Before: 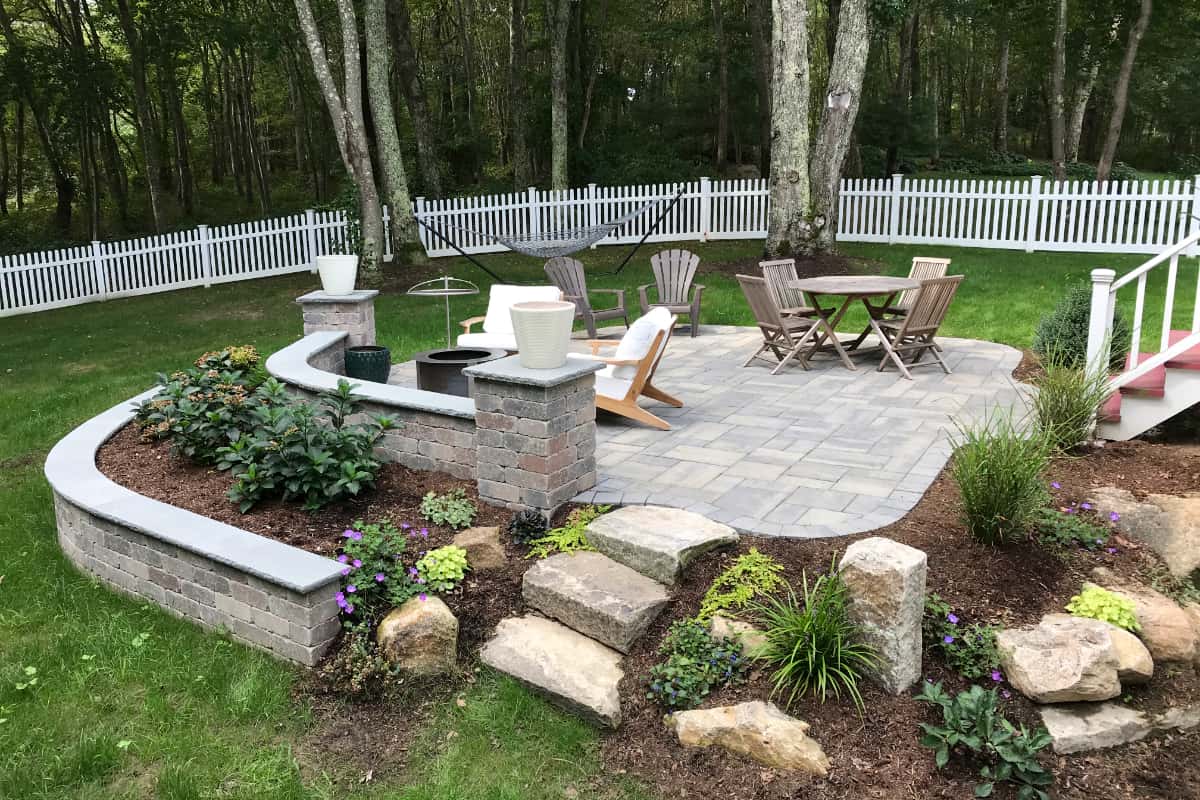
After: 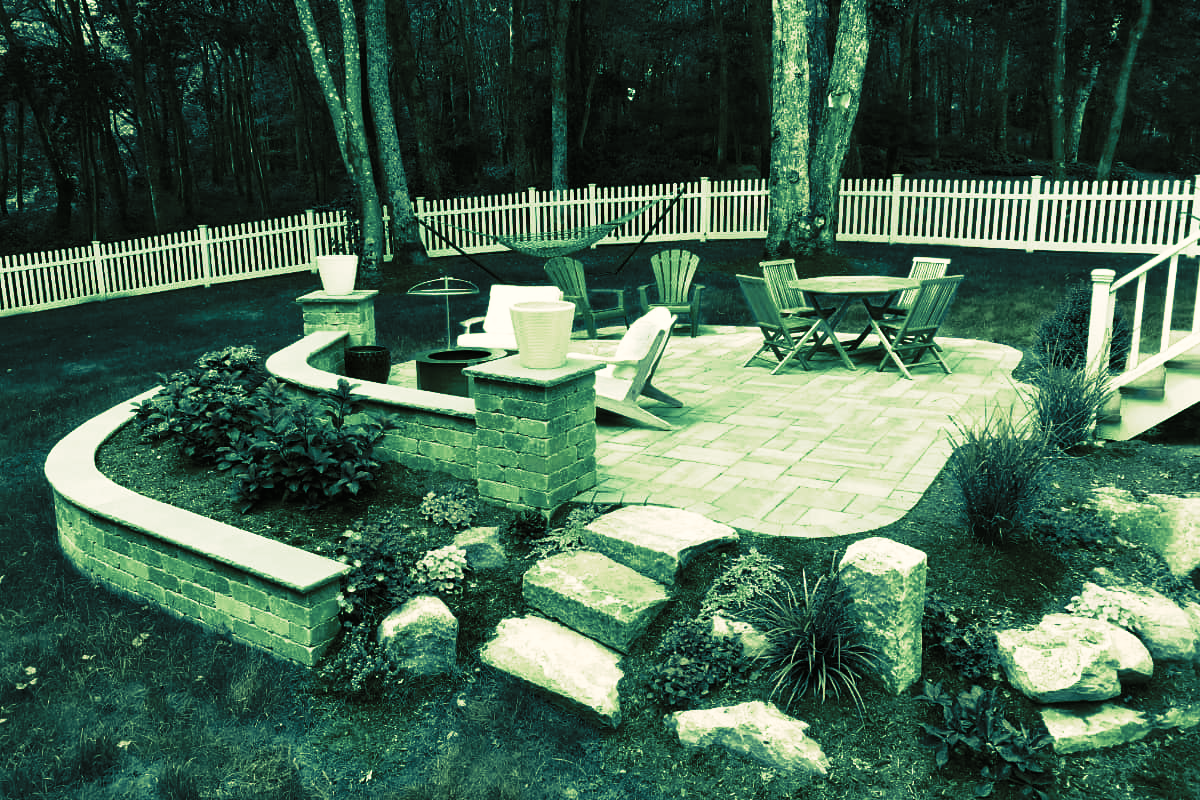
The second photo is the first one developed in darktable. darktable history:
tone curve: curves: ch0 [(0, 0) (0.003, 0.007) (0.011, 0.01) (0.025, 0.016) (0.044, 0.025) (0.069, 0.036) (0.1, 0.052) (0.136, 0.073) (0.177, 0.103) (0.224, 0.135) (0.277, 0.177) (0.335, 0.233) (0.399, 0.303) (0.468, 0.376) (0.543, 0.469) (0.623, 0.581) (0.709, 0.723) (0.801, 0.863) (0.898, 0.938) (1, 1)], preserve colors none
color look up table: target L [84.17, 79.09, 82.61, 94.25, 51.02, 52.07, 15.8, 69.95, 7.855, 61.06, 46.55, 6.884, 8.768, 1.221, 0.604, 92.97, 88.5, 87.97, 68.68, 61.4, 83.4, 75.33, 82.85, 46.72, 58.43, 36.66, 42.08, 25.09, 94.46, 82.64, 92.94, 94.12, 87.49, 63.05, 48.34, 61.63, 66.69, 9.351, 40.14, 28.48, 42.51, 5.452, 0.347, 63.08, 21.36, 44.38, 10.07, 45.34, 7.855], target a [-2.557, -6.534, -4.539, -0.129, -21.87, -22.18, -12.64, -15.21, -5.186, -23.93, -21.78, -4.316, -6.179, -0.852, -0.47, -1.457, -1.335, -2.138, -16.68, -24.82, -0.76, -7.953, -3.168, -20.46, -24.56, -17.03, -20.37, -16.74, -1.12, -2.533, -1.67, -0.807, -1.471, -23.82, -20.81, -24.76, -18.69, -6.069, -19.37, -16.89, -20.42, -3.537, -0.276, -23.6, -15.16, -21.27, -6.716, -21.14, -5.186], target b [14.82, 15.43, 16.21, 9.497, -1.021, 0.936, 11.13, 18.3, 5.22, 15.93, -0.667, 4.446, 5.436, 0.673, 0.305, 12.68, 14.97, 14.77, 20.01, 17.49, 13.92, 15.63, 14.37, -3.995, 12.82, 5.105, 1.658, 11.97, 9.787, 14.72, 13.39, 10.49, 16.19, 19.57, -3.669, 18.6, 18.91, 5.636, 4.185, 10.25, 1.162, 2.949, 0.209, 19.62, 13.59, 1.012, 5.422, -2.064, 5.22], num patches 49
